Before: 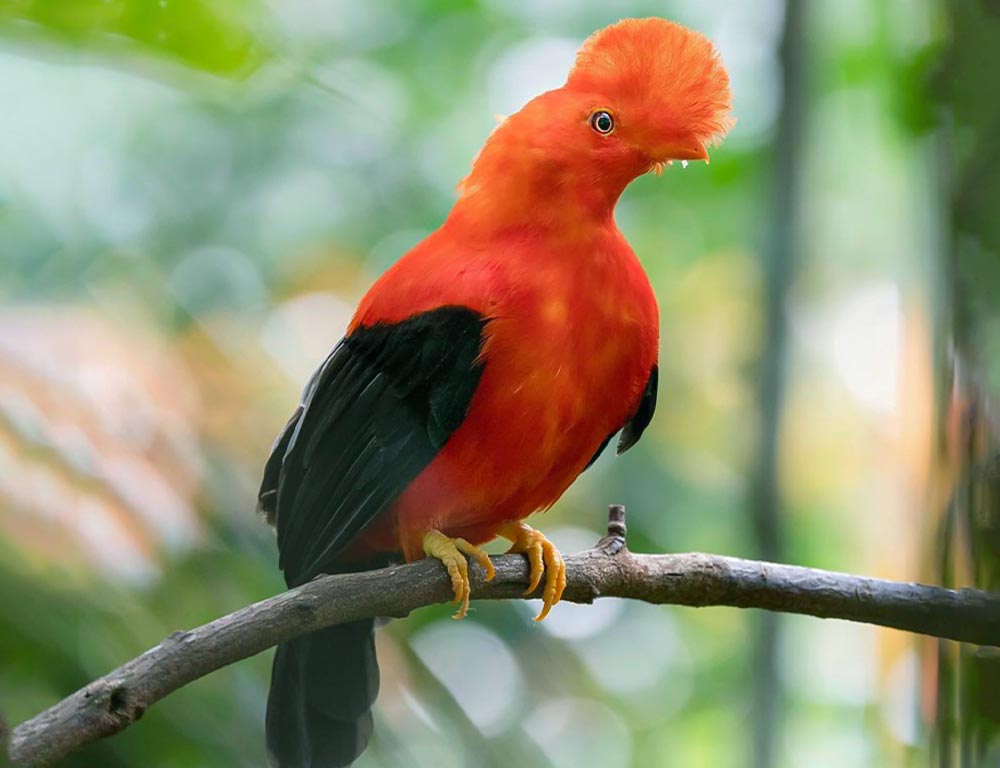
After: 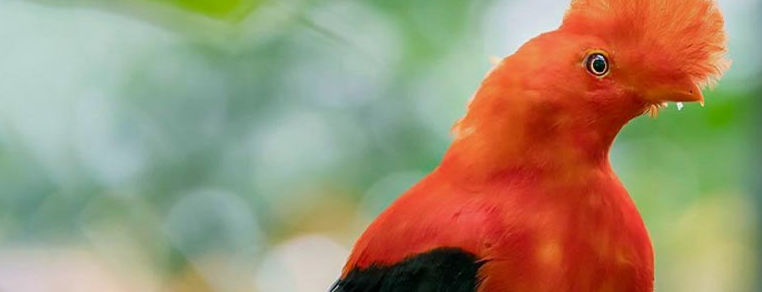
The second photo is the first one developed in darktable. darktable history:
exposure: exposure -0.21 EV, compensate highlight preservation false
local contrast: mode bilateral grid, contrast 20, coarseness 50, detail 120%, midtone range 0.2
crop: left 0.579%, top 7.627%, right 23.167%, bottom 54.275%
